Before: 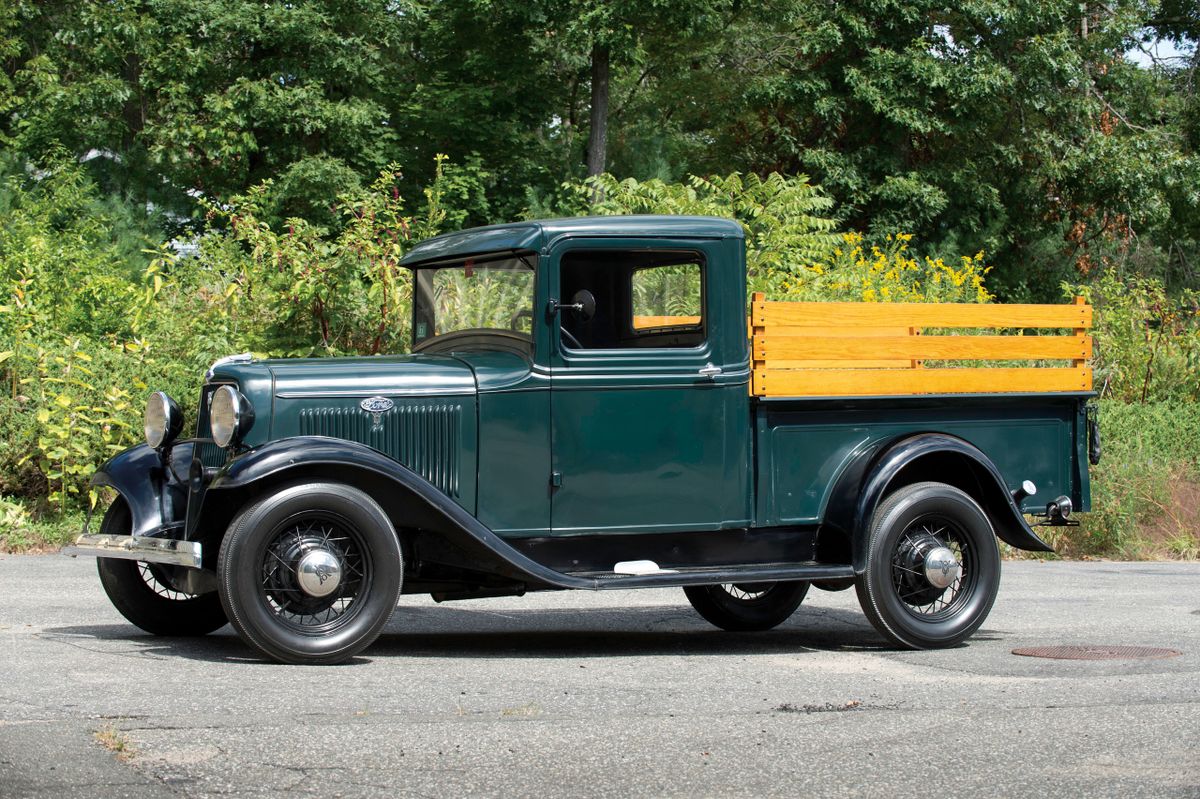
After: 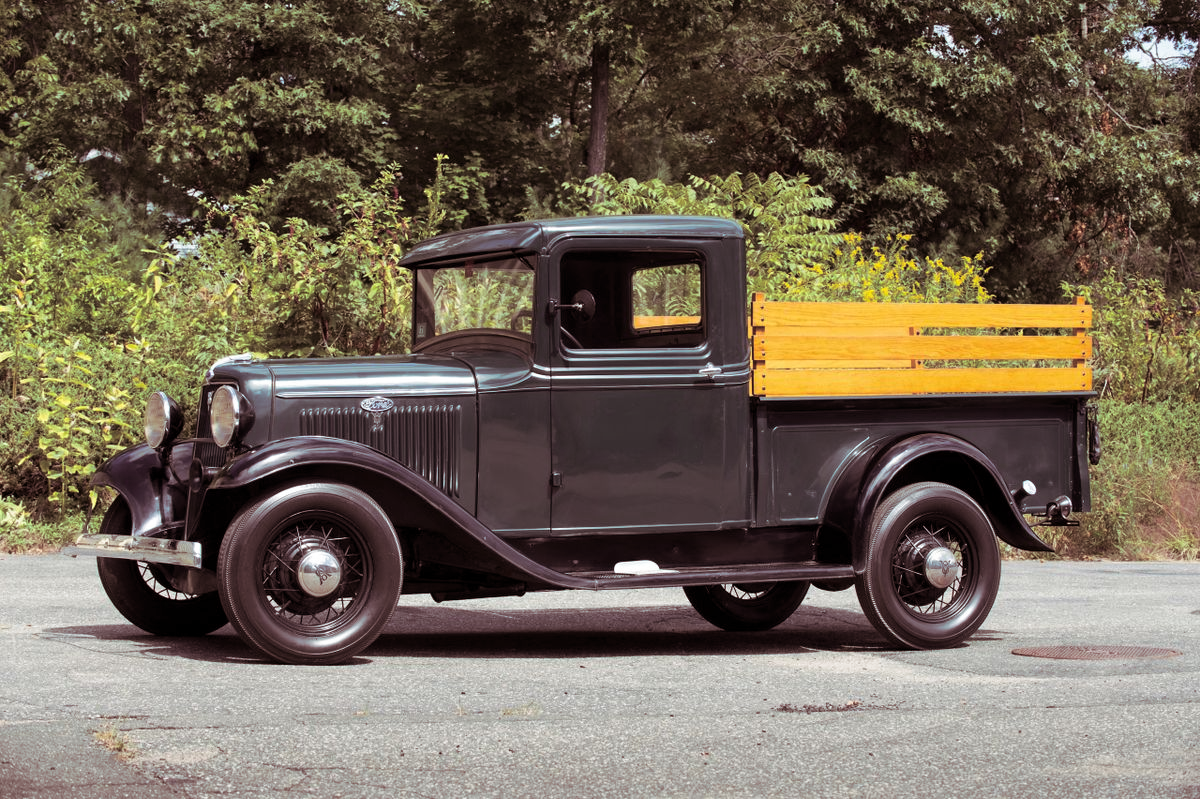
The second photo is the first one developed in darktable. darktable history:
split-toning: shadows › saturation 0.41, highlights › saturation 0, compress 33.55%
rotate and perspective: automatic cropping off
